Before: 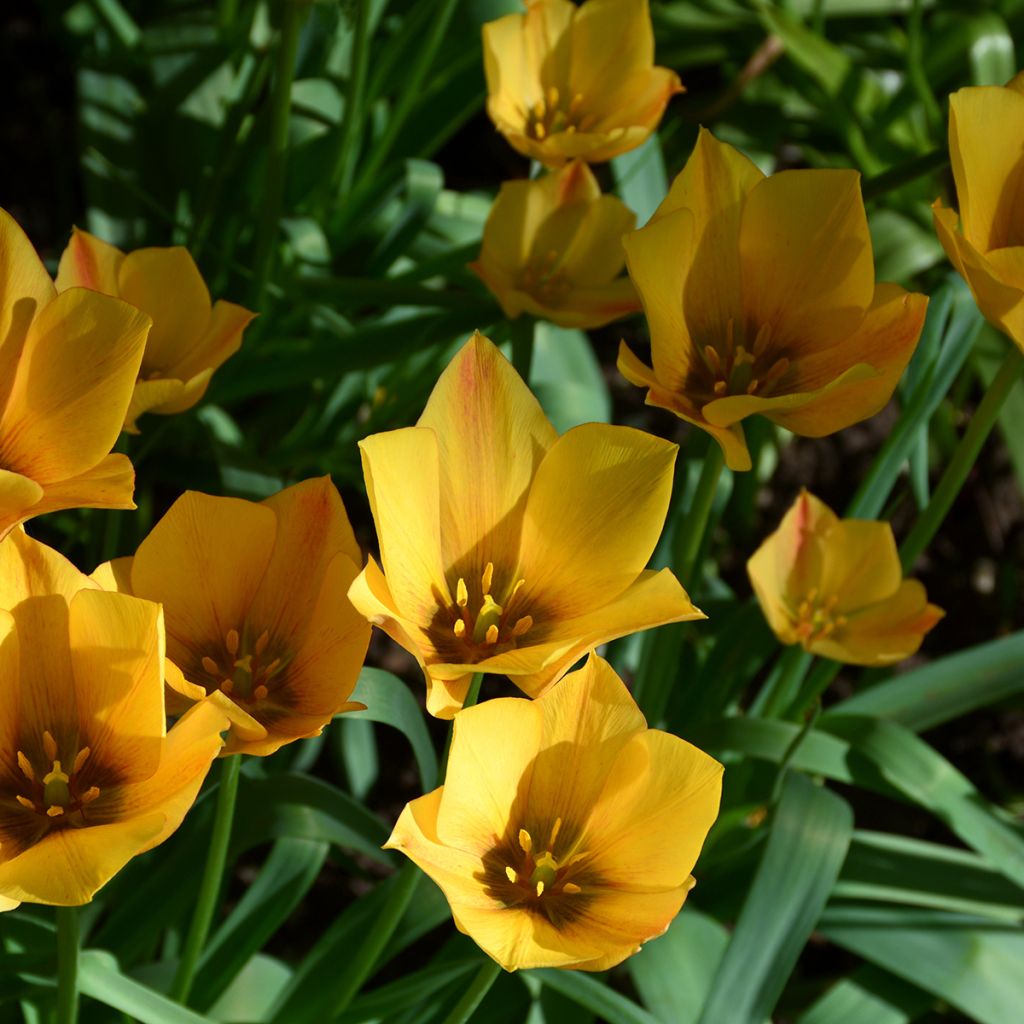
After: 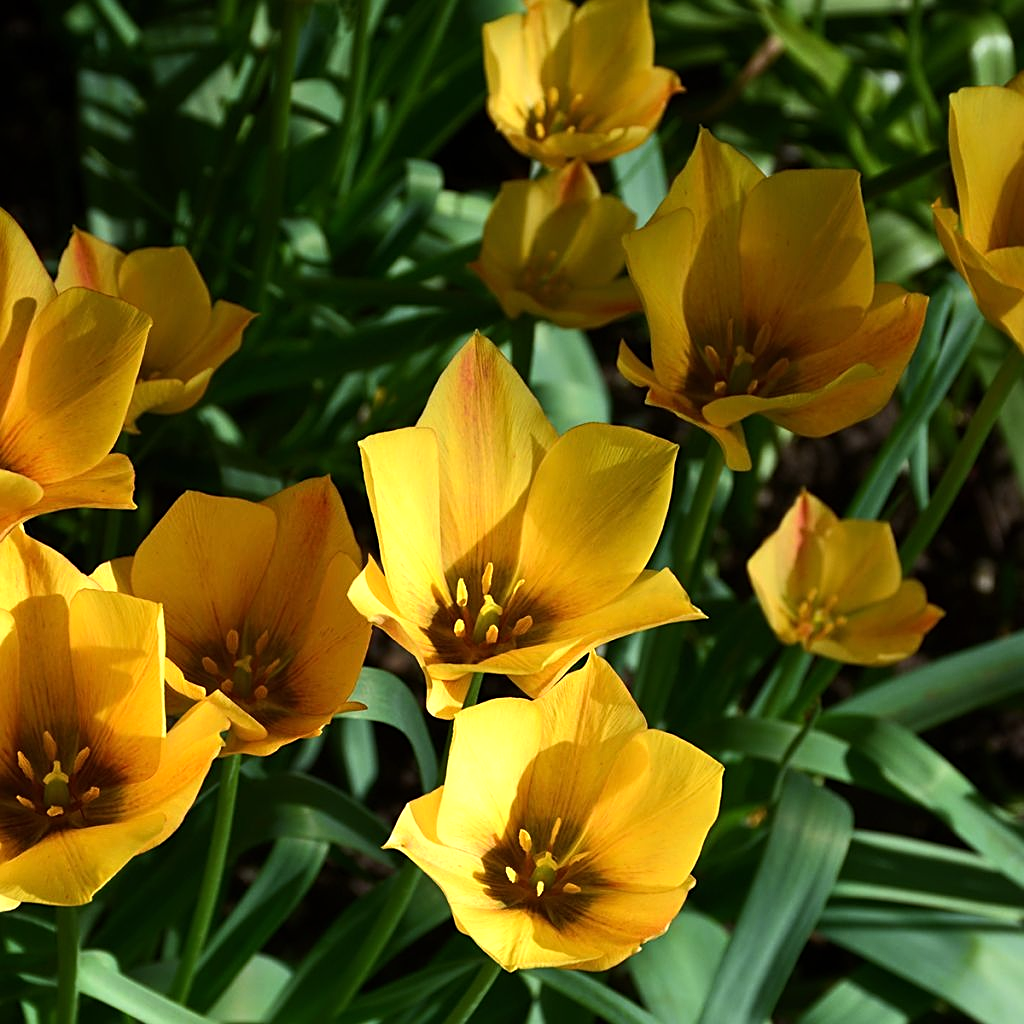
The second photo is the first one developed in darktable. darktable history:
tone equalizer: -8 EV -0.398 EV, -7 EV -0.392 EV, -6 EV -0.334 EV, -5 EV -0.235 EV, -3 EV 0.241 EV, -2 EV 0.305 EV, -1 EV 0.371 EV, +0 EV 0.427 EV, edges refinement/feathering 500, mask exposure compensation -1.57 EV, preserve details no
sharpen: on, module defaults
